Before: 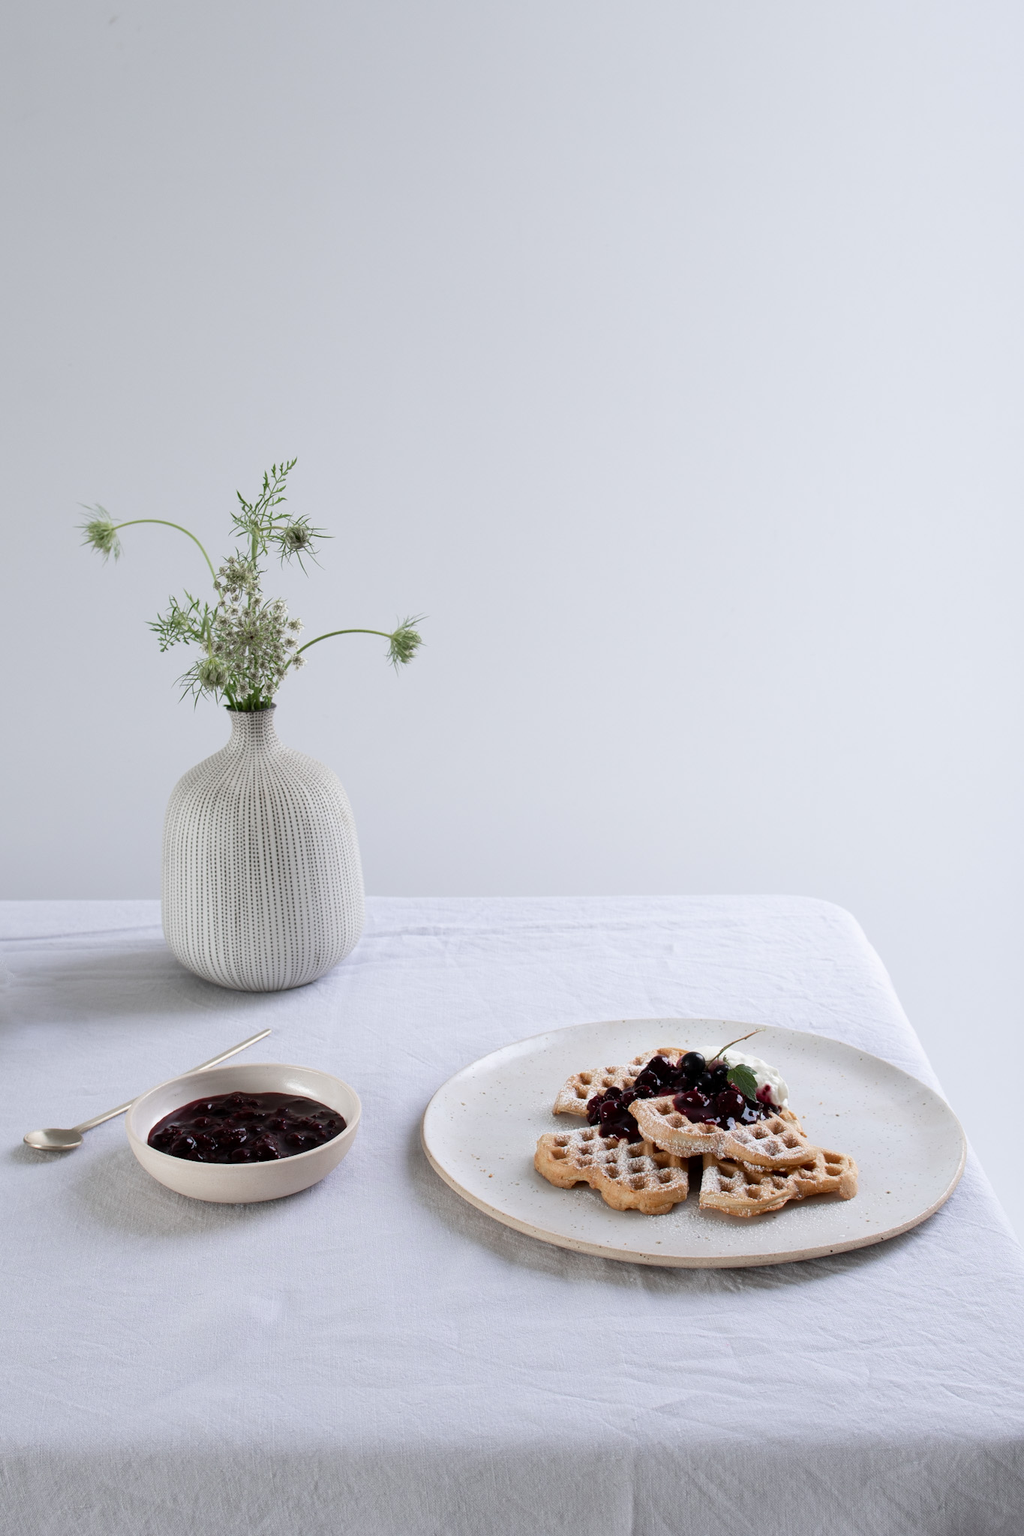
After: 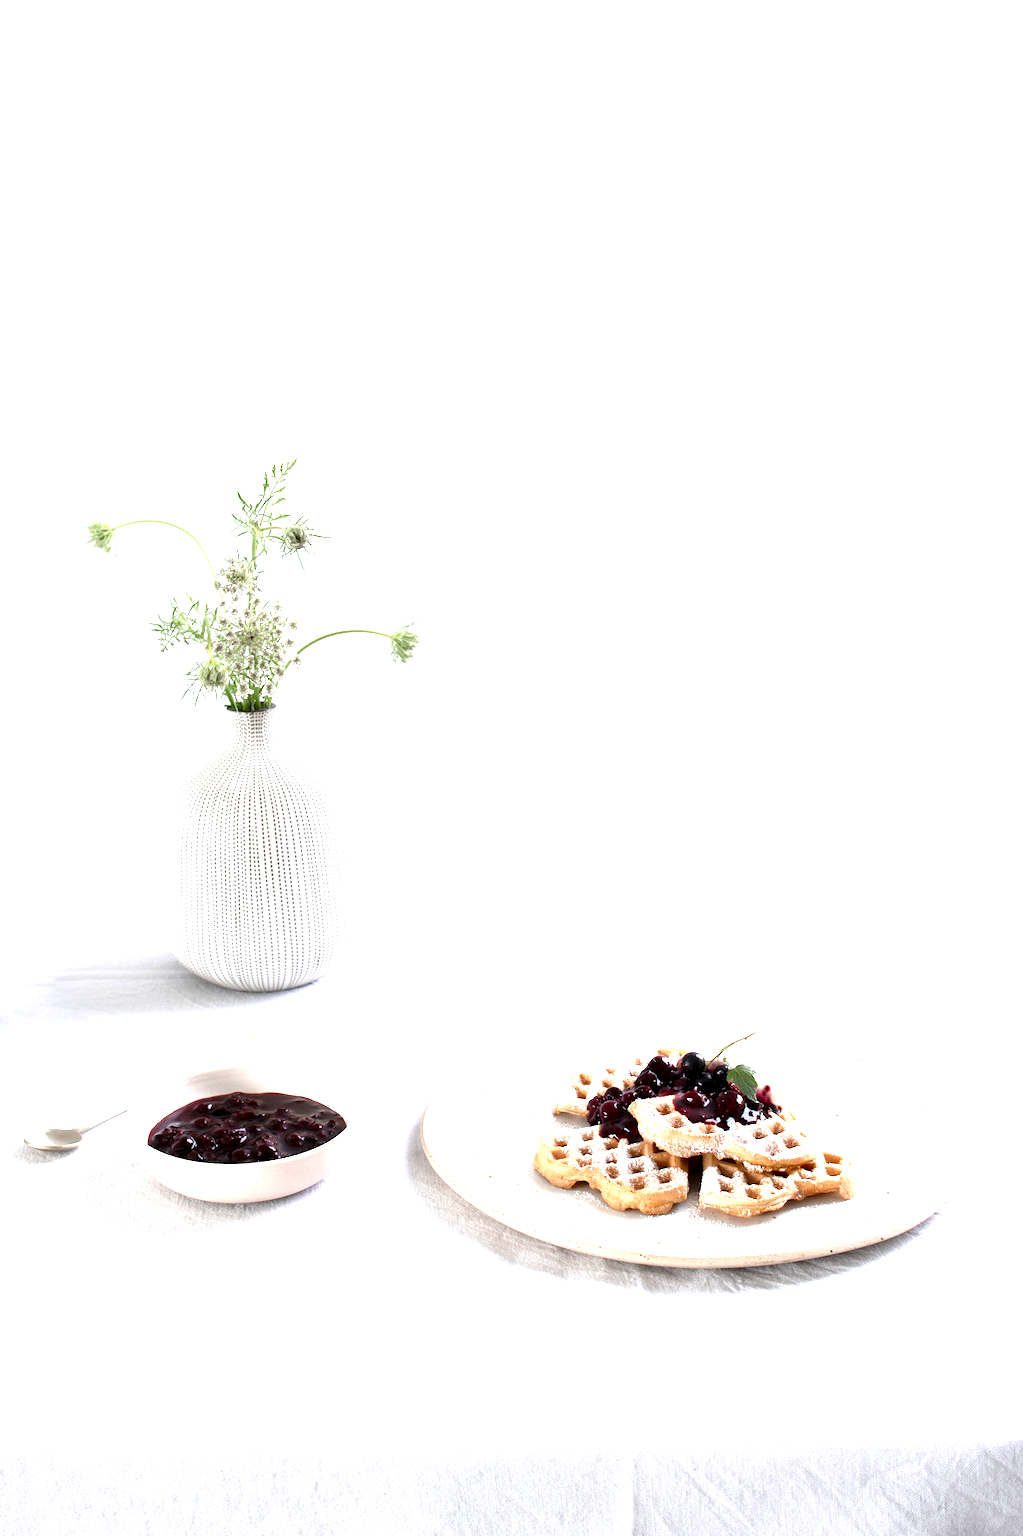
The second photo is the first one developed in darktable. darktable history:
exposure: black level correction 0.001, exposure 1.647 EV, compensate highlight preservation false
